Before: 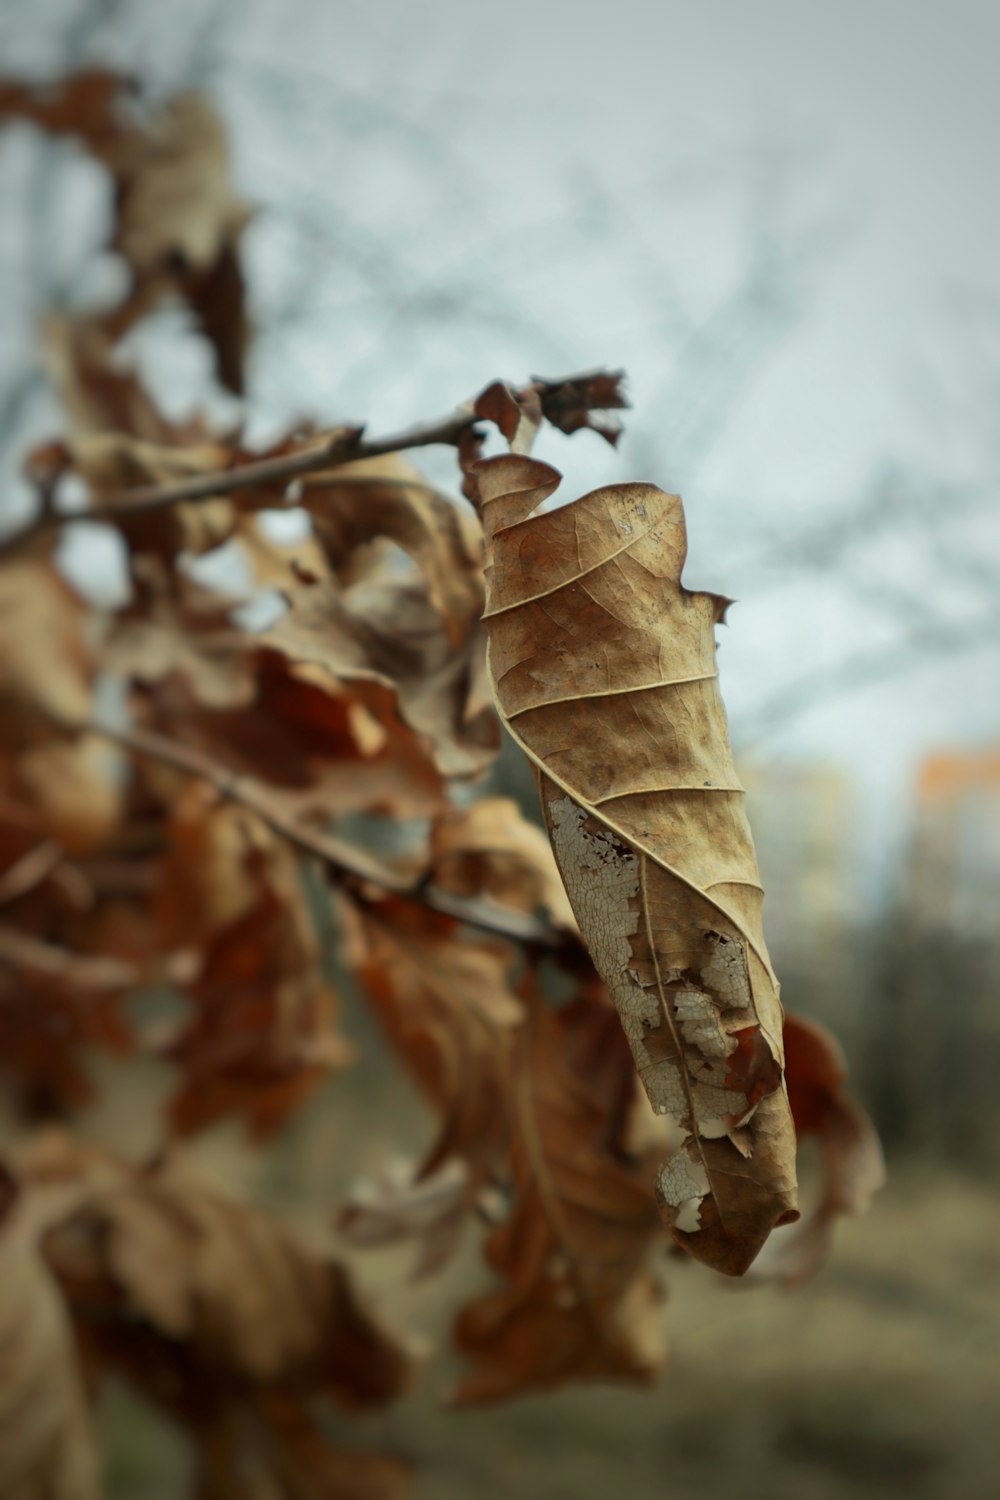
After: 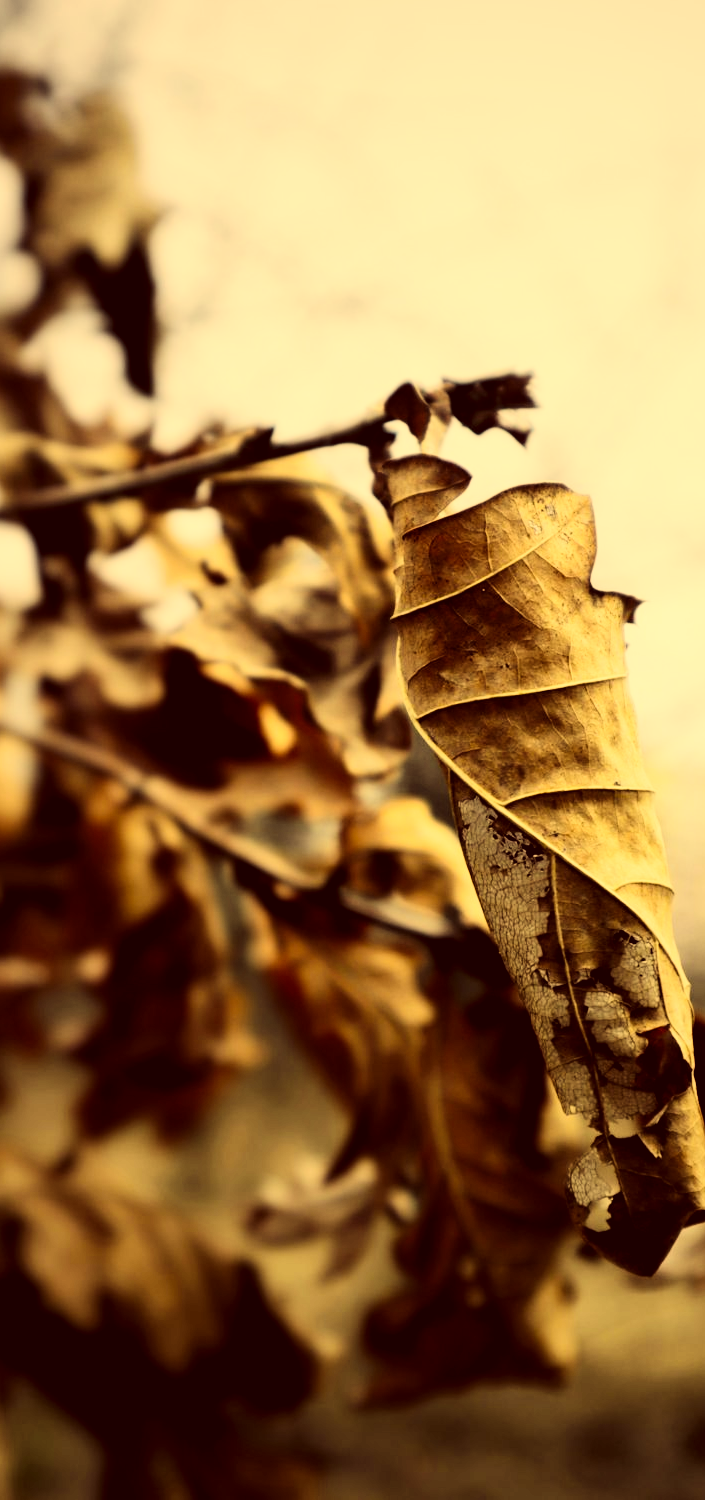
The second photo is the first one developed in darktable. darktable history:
contrast brightness saturation: contrast 0.289
exposure: exposure 0.208 EV, compensate highlight preservation false
crop and rotate: left 9.054%, right 20.377%
levels: levels [0.116, 0.574, 1]
color correction: highlights a* 9.64, highlights b* 38.62, shadows a* 15.04, shadows b* 3.67
base curve: curves: ch0 [(0, 0) (0.204, 0.334) (0.55, 0.733) (1, 1)], preserve colors none
